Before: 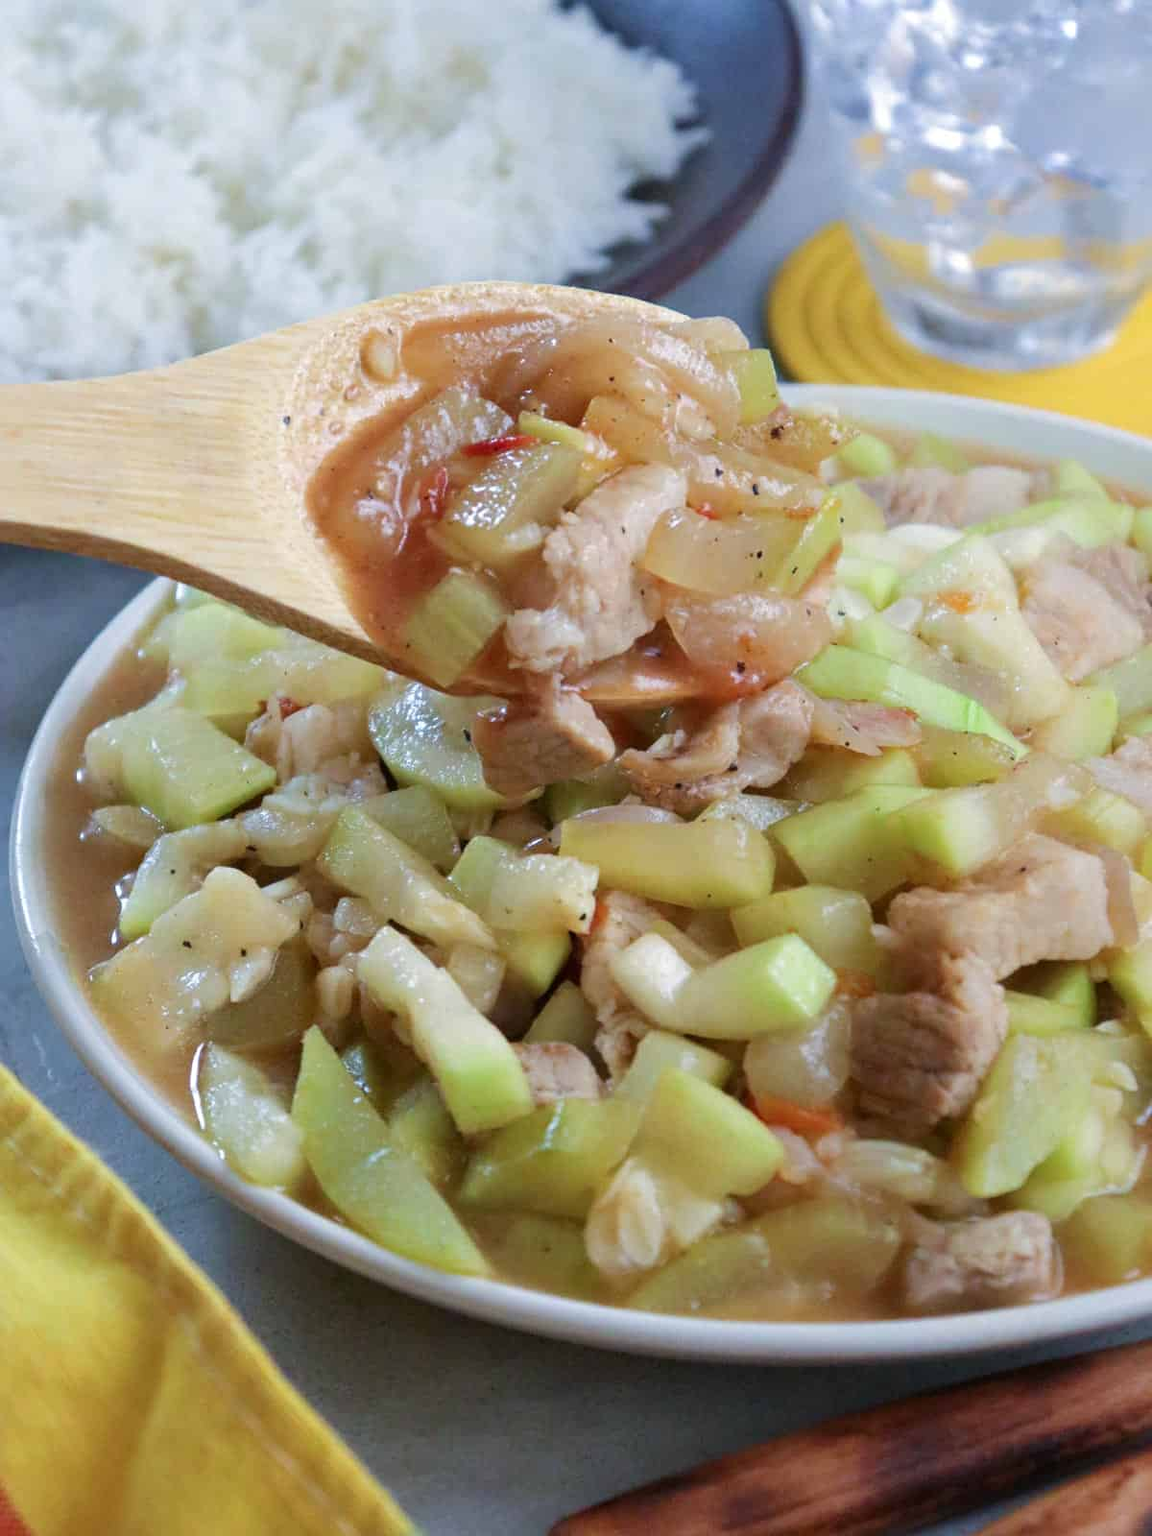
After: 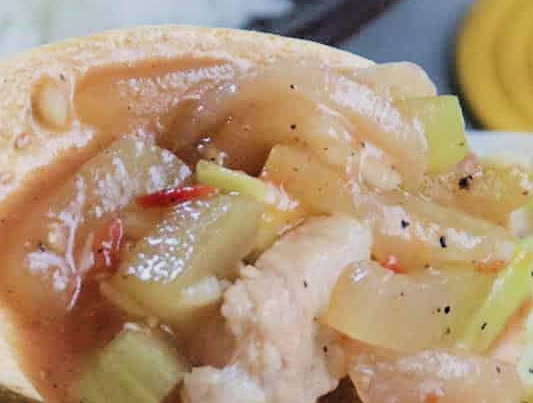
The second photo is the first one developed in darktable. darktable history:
filmic rgb: black relative exposure -5.12 EV, white relative exposure 3.98 EV, threshold 5.97 EV, hardness 2.89, contrast 1.301, highlights saturation mix -29.3%, color science v6 (2022), enable highlight reconstruction true
crop: left 28.709%, top 16.78%, right 26.809%, bottom 58.028%
